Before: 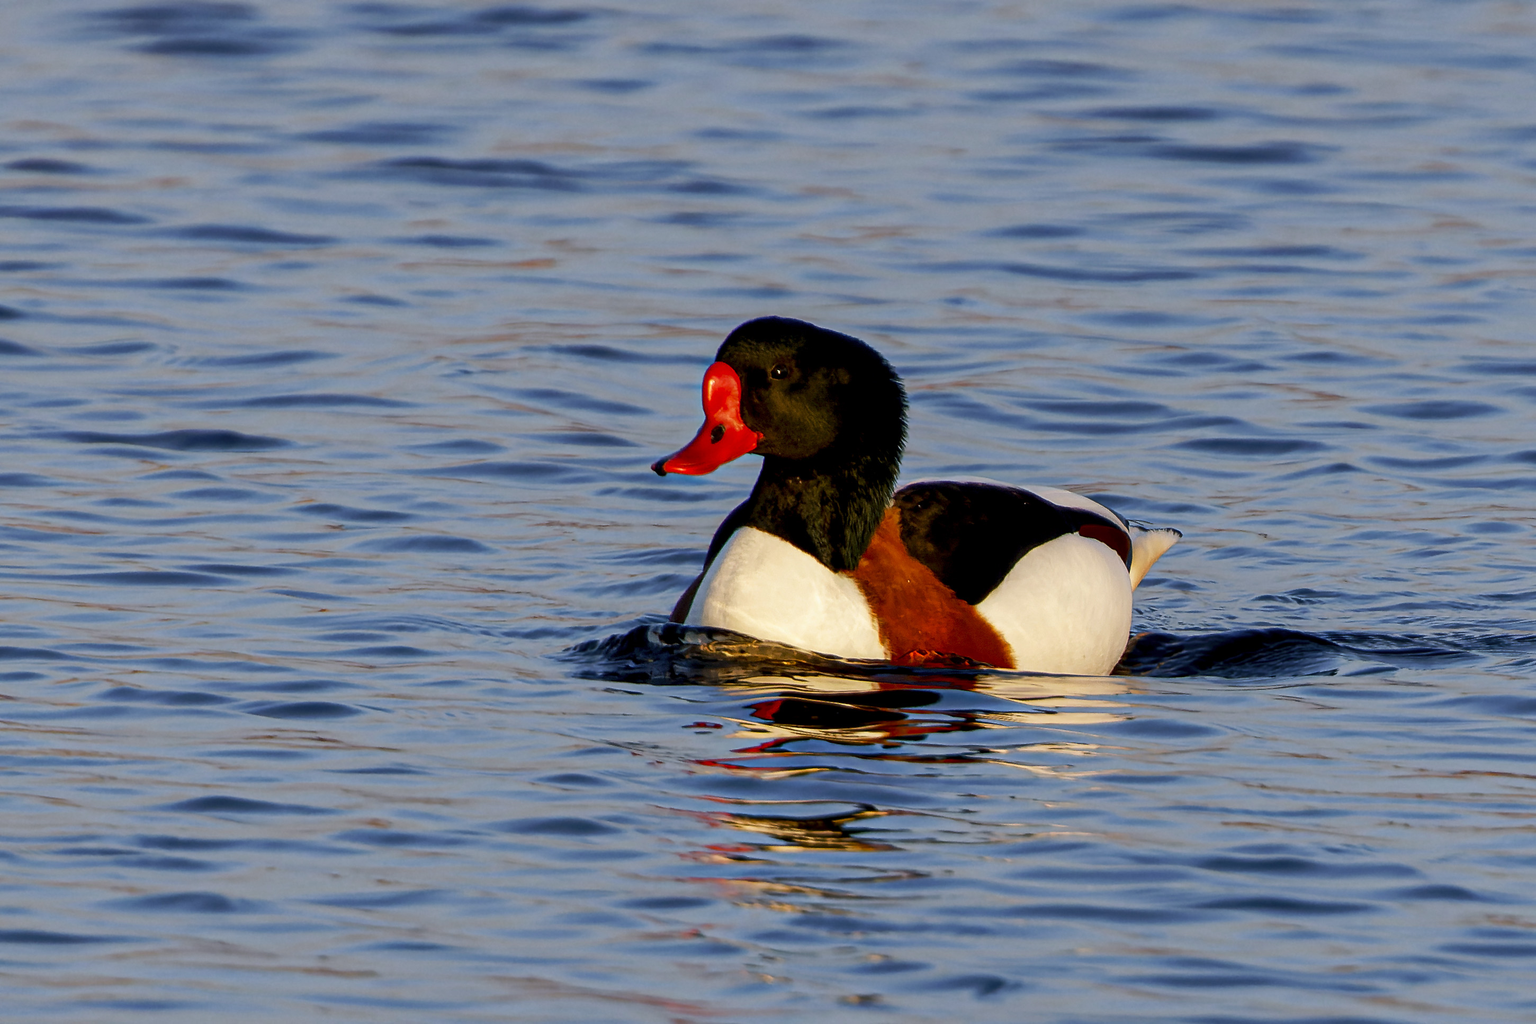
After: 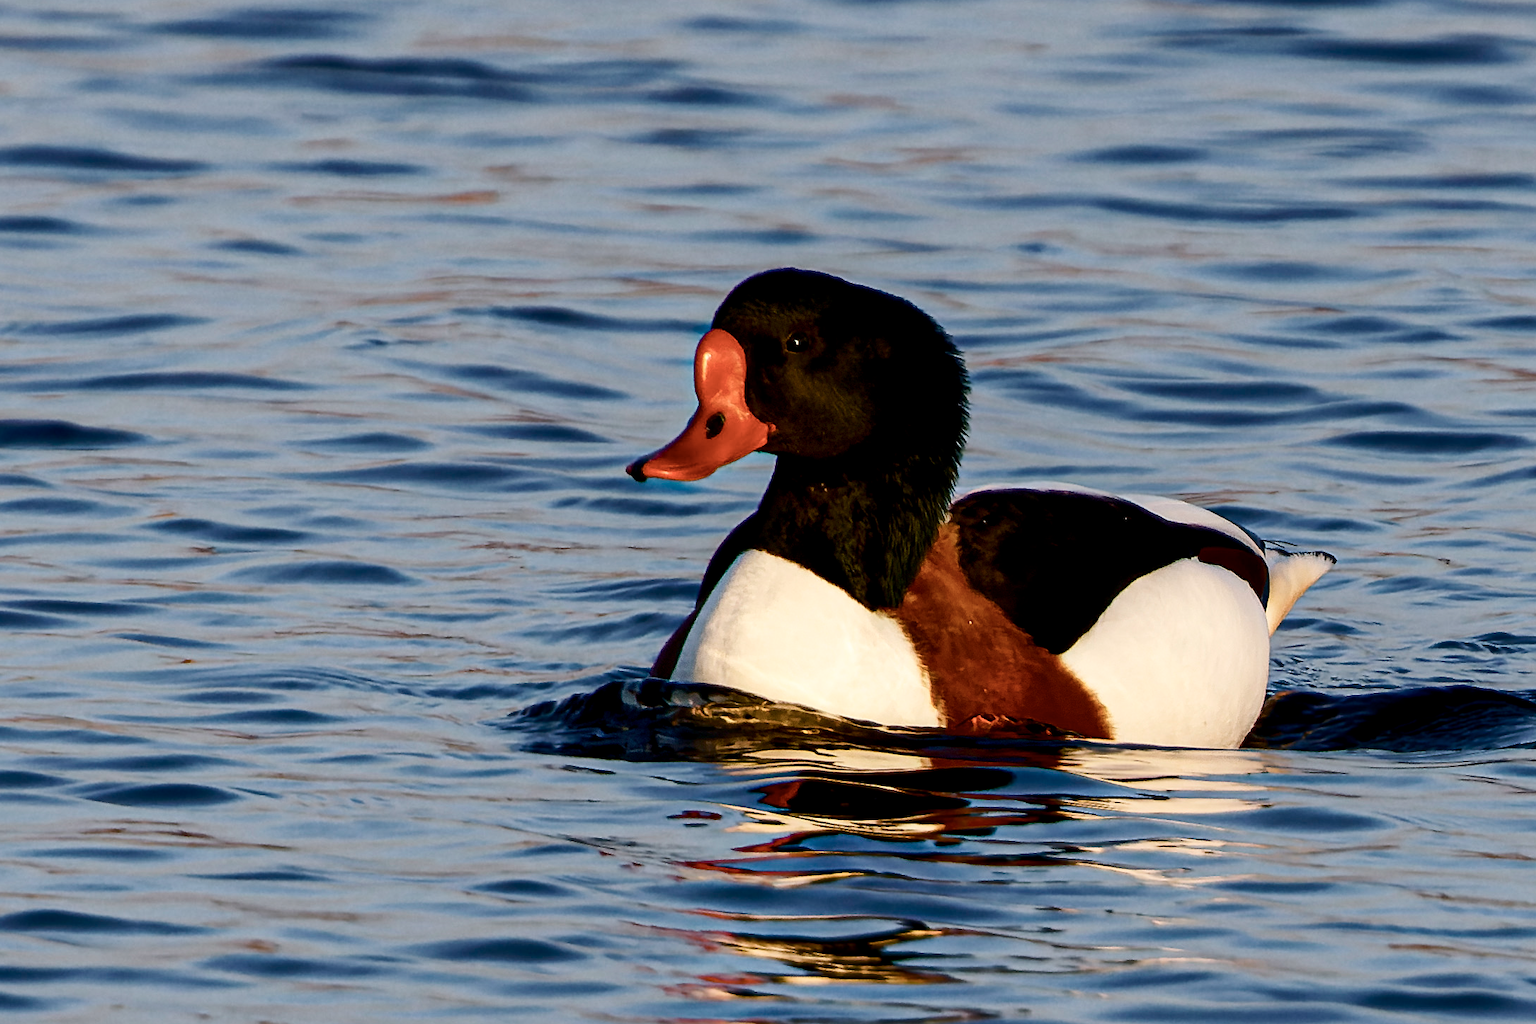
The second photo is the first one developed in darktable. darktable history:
crop and rotate: left 11.933%, top 11.335%, right 13.289%, bottom 13.819%
contrast brightness saturation: contrast 0.251, saturation -0.323
color balance rgb: perceptual saturation grading › global saturation 20%, perceptual saturation grading › highlights -25.832%, perceptual saturation grading › shadows 25.291%, global vibrance 20%
tone equalizer: mask exposure compensation -0.491 EV
